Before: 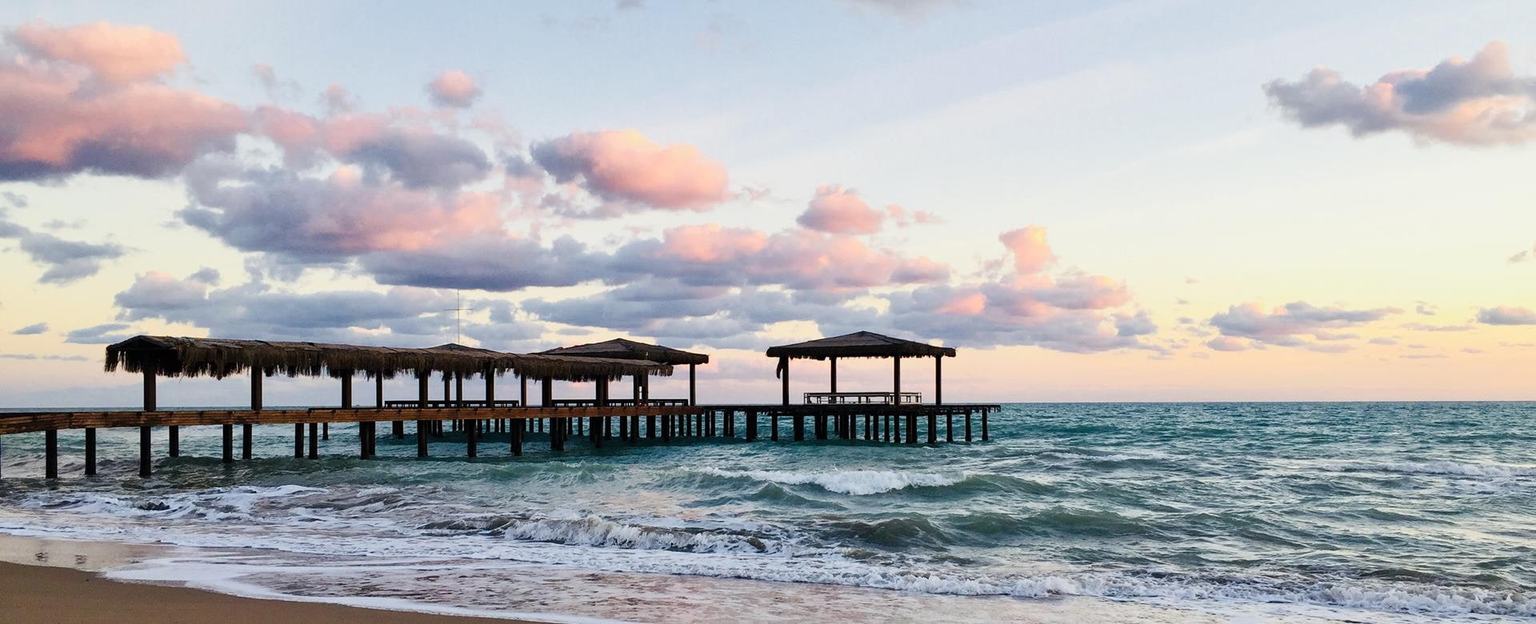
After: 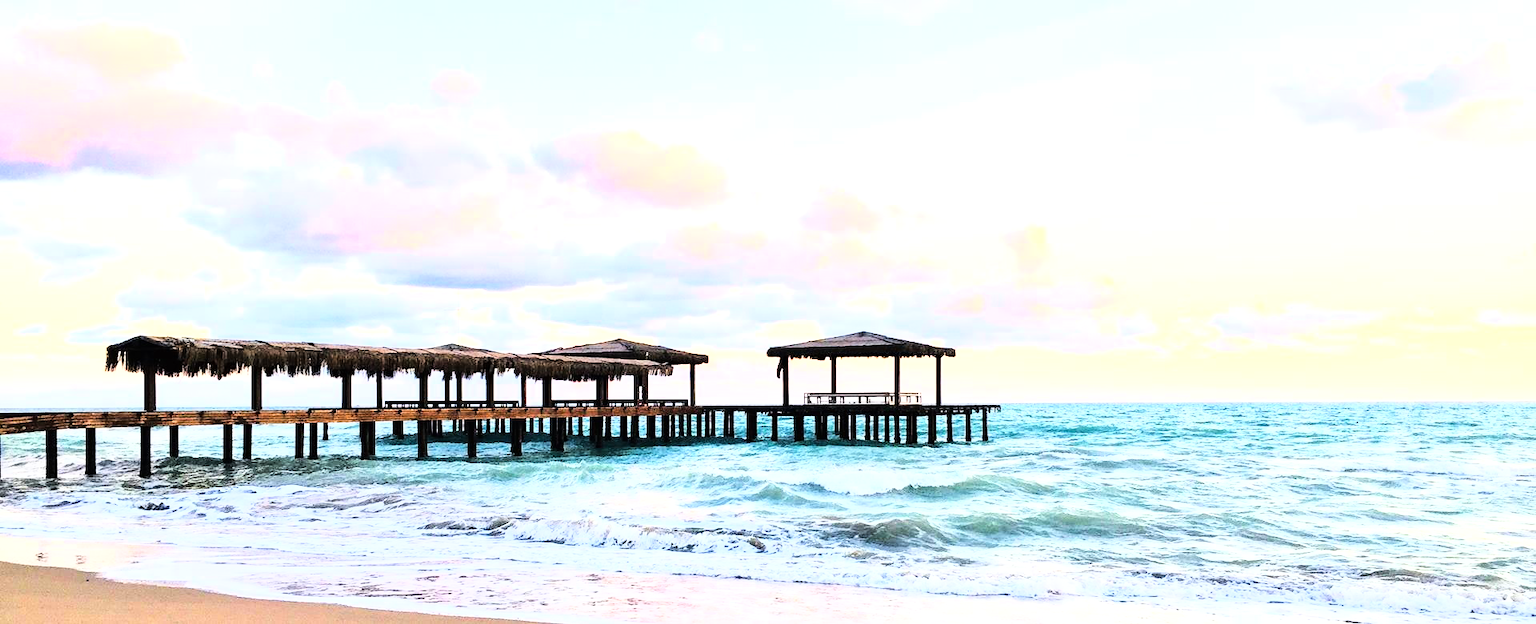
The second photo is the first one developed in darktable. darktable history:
base curve: curves: ch0 [(0, 0) (0, 0) (0.002, 0.001) (0.008, 0.003) (0.019, 0.011) (0.037, 0.037) (0.064, 0.11) (0.102, 0.232) (0.152, 0.379) (0.216, 0.524) (0.296, 0.665) (0.394, 0.789) (0.512, 0.881) (0.651, 0.945) (0.813, 0.986) (1, 1)], preserve colors average RGB
exposure: black level correction 0, exposure 1.281 EV, compensate highlight preservation false
